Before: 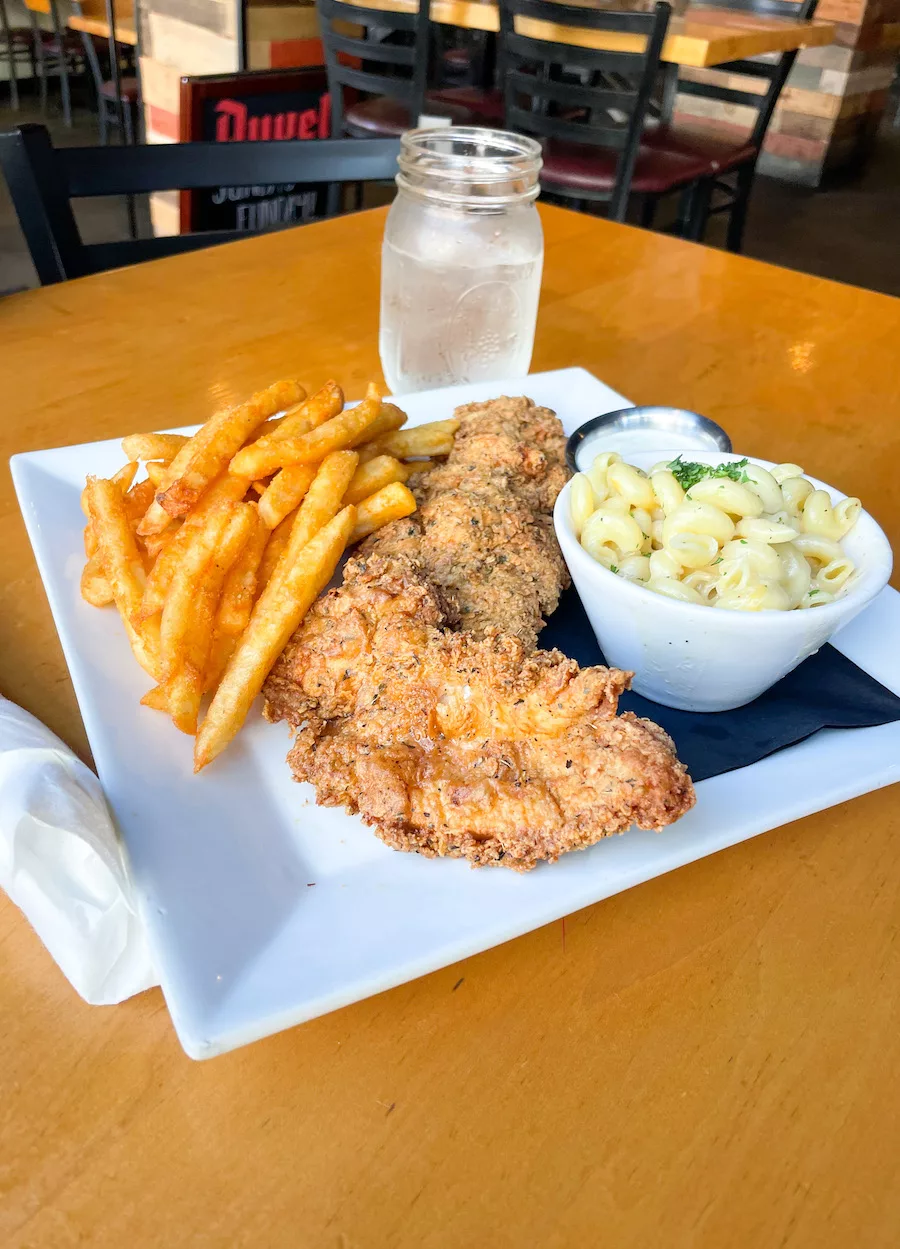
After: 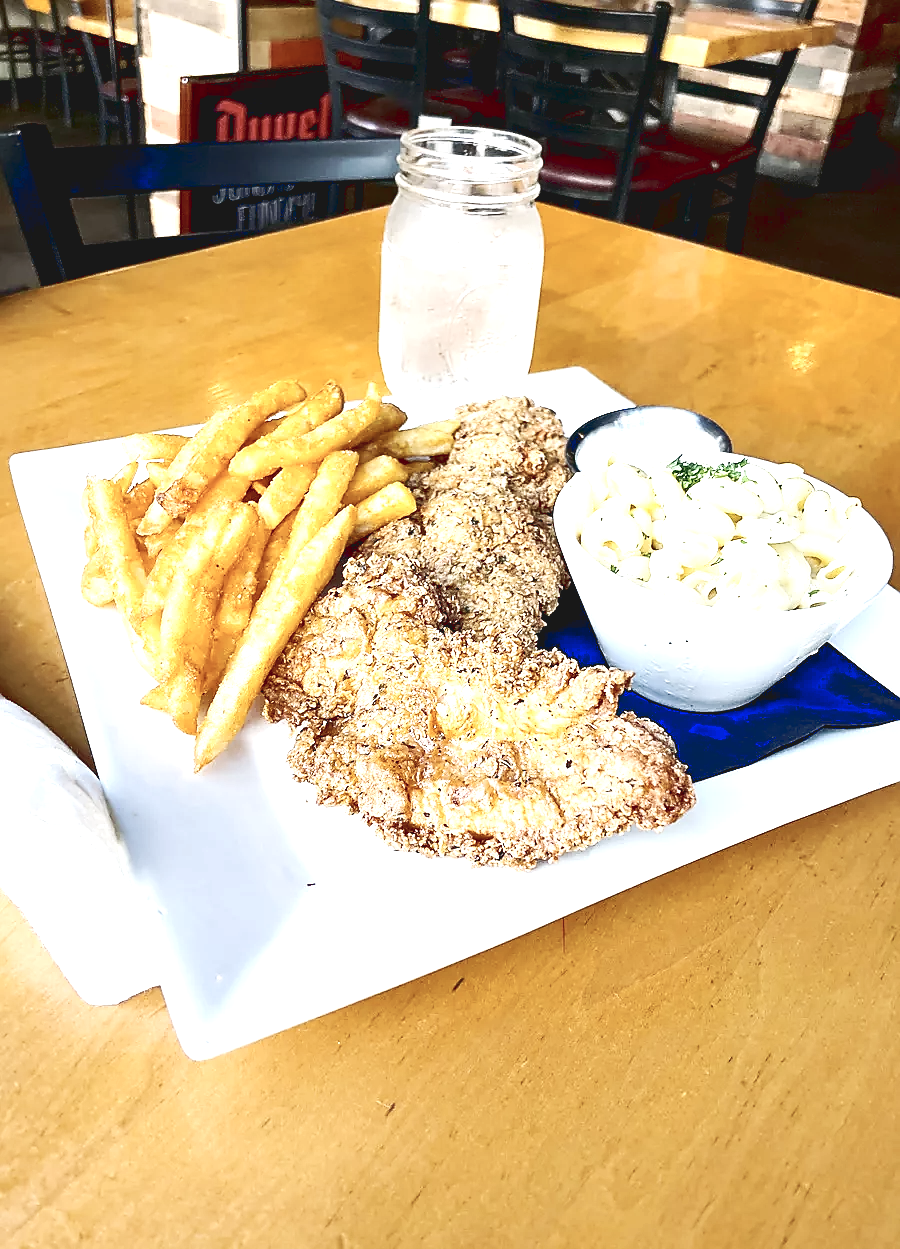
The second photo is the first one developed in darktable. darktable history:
exposure: black level correction 0.009, compensate highlight preservation false
sharpen: radius 1.42, amount 1.242, threshold 0.798
tone curve: curves: ch0 [(0, 0.081) (0.483, 0.453) (0.881, 0.992)], color space Lab, linked channels, preserve colors none
contrast brightness saturation: contrast 0.1, saturation -0.371
base curve: curves: ch0 [(0, 0) (0.032, 0.025) (0.121, 0.166) (0.206, 0.329) (0.605, 0.79) (1, 1)], preserve colors none
